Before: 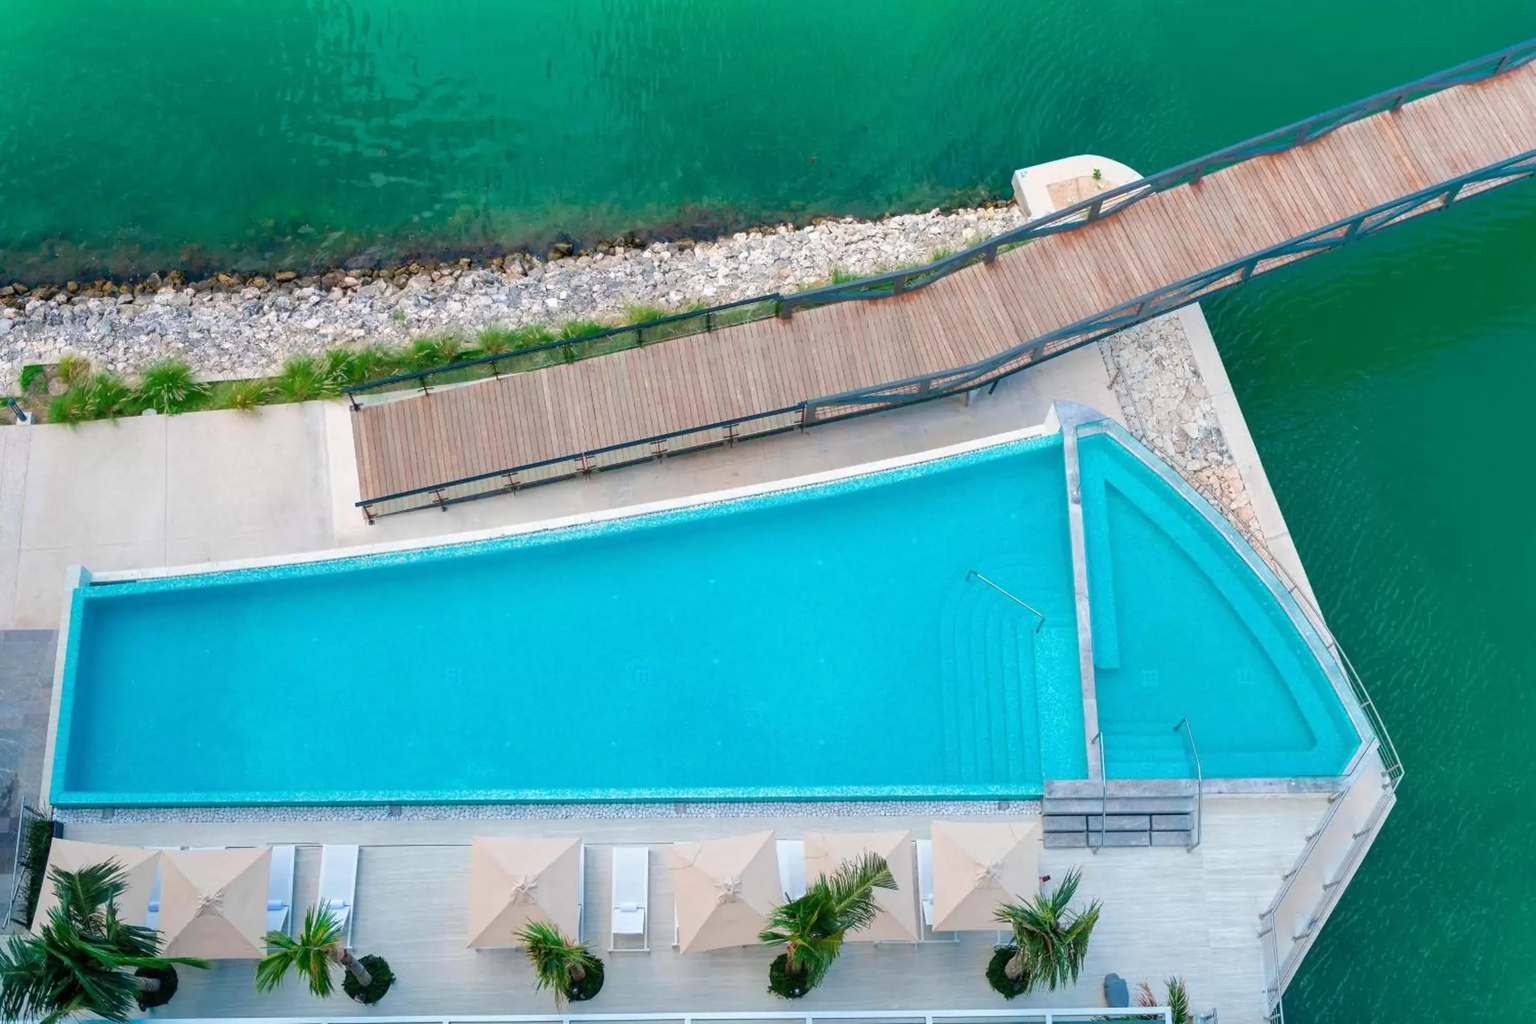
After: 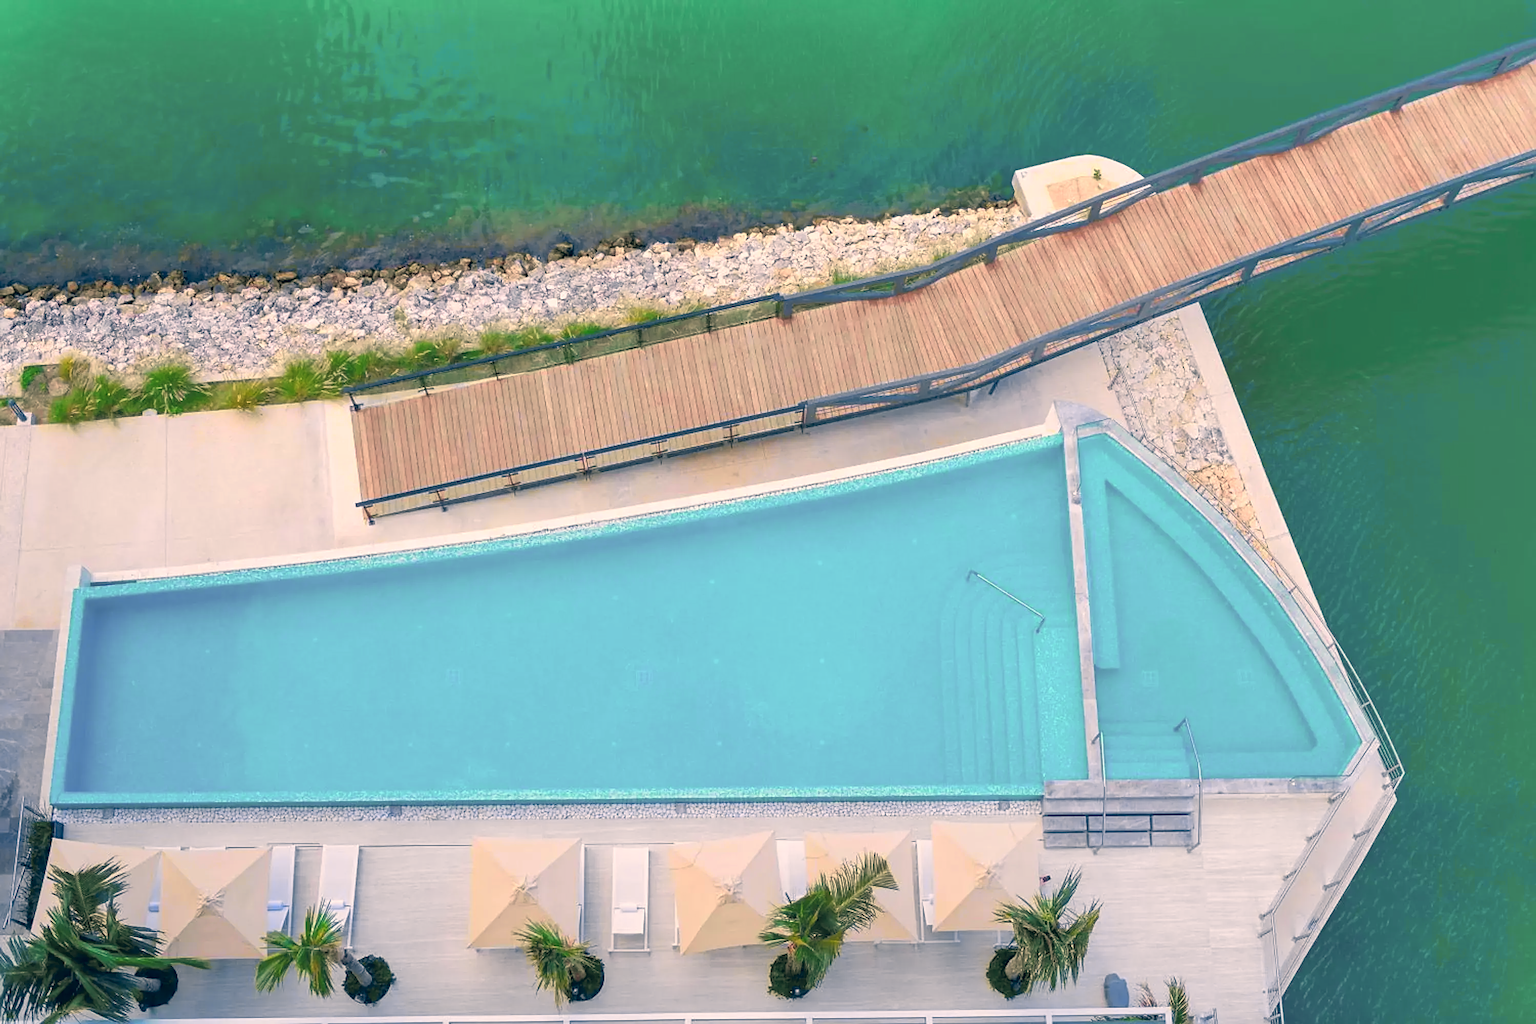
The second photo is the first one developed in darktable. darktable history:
sharpen: on, module defaults
color correction: highlights a* 10.29, highlights b* 14.38, shadows a* -9.99, shadows b* -15.1
tone curve: curves: ch0 [(0, 0) (0.15, 0.17) (0.452, 0.437) (0.611, 0.588) (0.751, 0.749) (1, 1)]; ch1 [(0, 0) (0.325, 0.327) (0.412, 0.45) (0.453, 0.484) (0.5, 0.501) (0.541, 0.55) (0.617, 0.612) (0.695, 0.697) (1, 1)]; ch2 [(0, 0) (0.386, 0.397) (0.452, 0.459) (0.505, 0.498) (0.524, 0.547) (0.574, 0.566) (0.633, 0.641) (1, 1)], color space Lab, independent channels
contrast brightness saturation: brightness 0.116
